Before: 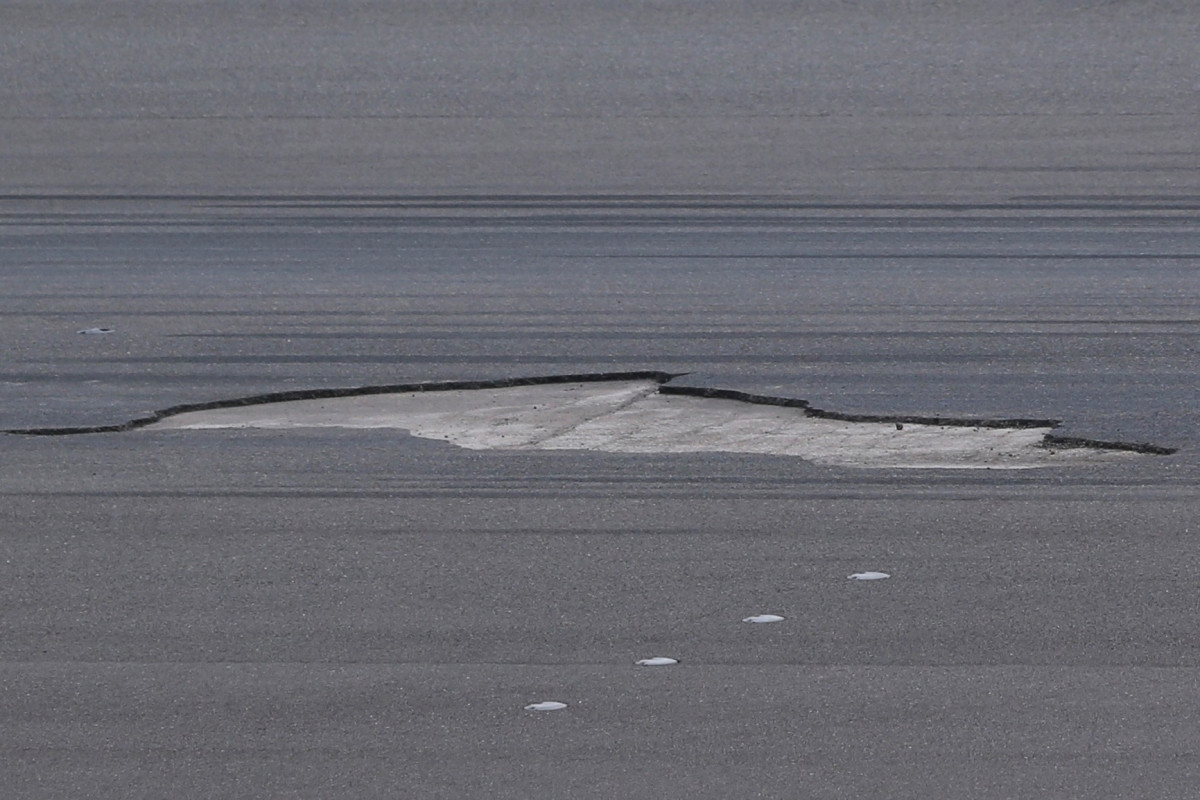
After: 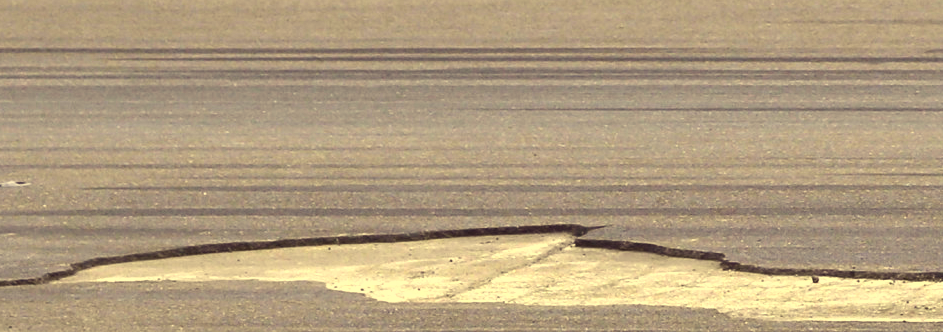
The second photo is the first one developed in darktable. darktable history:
levels: levels [0, 0.435, 0.917]
crop: left 7.036%, top 18.398%, right 14.379%, bottom 40.043%
tone equalizer: on, module defaults
color correction: highlights a* -0.482, highlights b* 40, shadows a* 9.8, shadows b* -0.161
exposure: black level correction 0.001, exposure 1 EV, compensate highlight preservation false
shadows and highlights: low approximation 0.01, soften with gaussian
